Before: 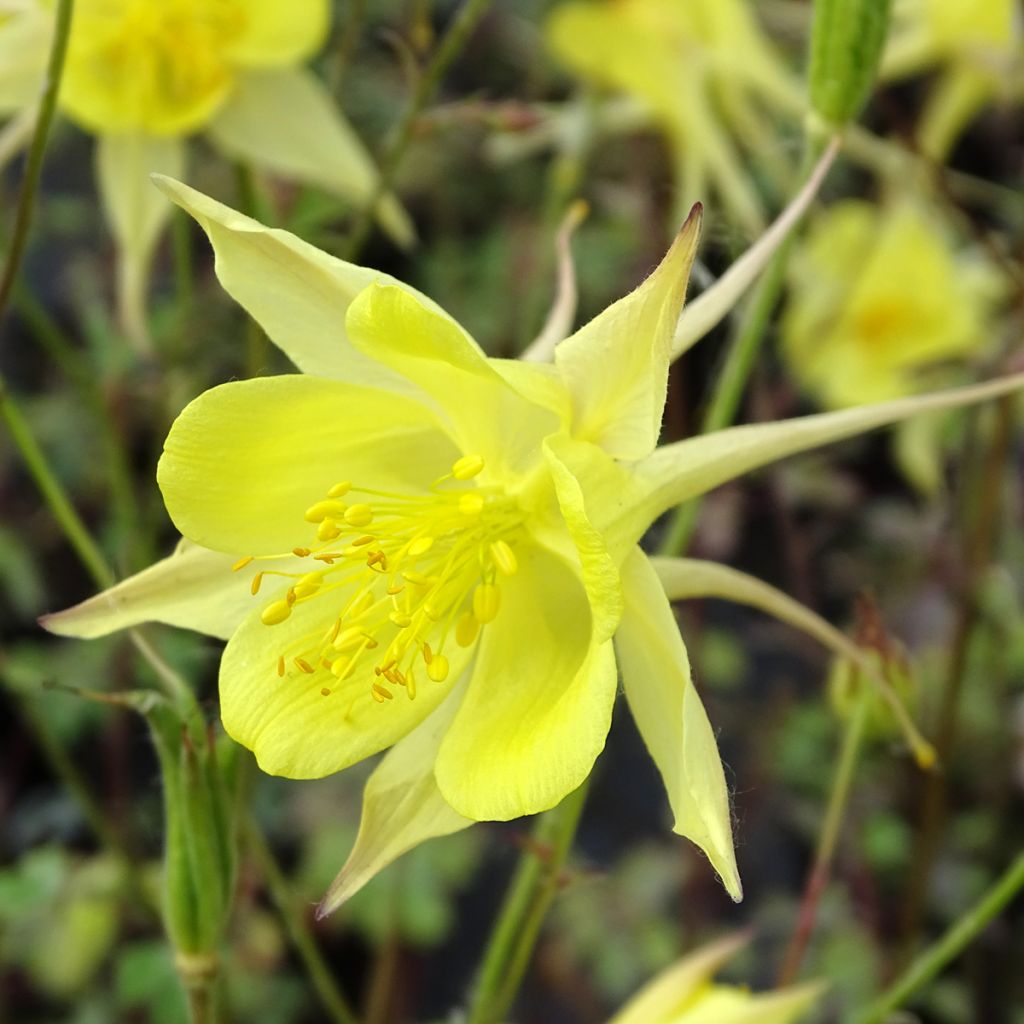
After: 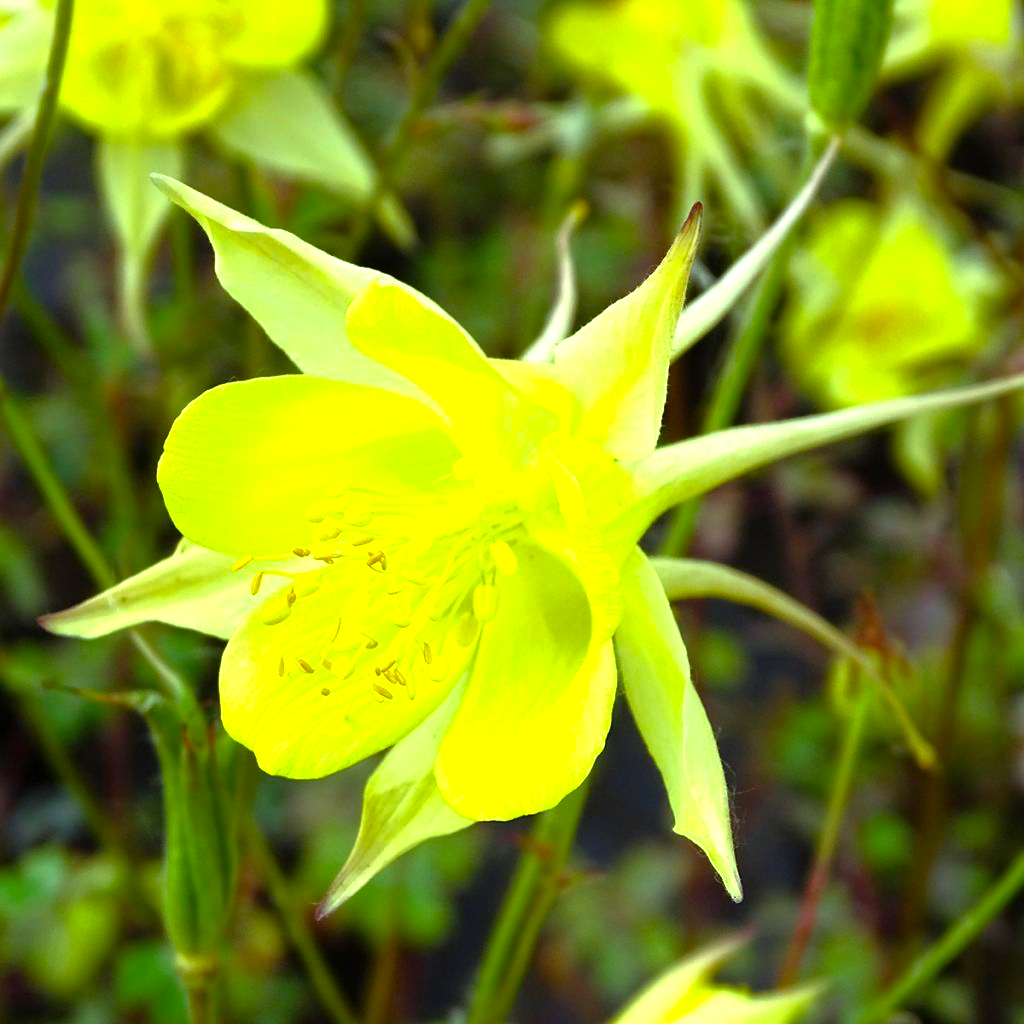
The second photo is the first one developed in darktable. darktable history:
color balance rgb: highlights gain › luminance 15.636%, highlights gain › chroma 3.934%, highlights gain › hue 206.03°, linear chroma grading › shadows -9.421%, linear chroma grading › global chroma 20.029%, perceptual saturation grading › global saturation 20.928%, perceptual saturation grading › highlights -19.719%, perceptual saturation grading › shadows 29.587%, global vibrance 9.319%
tone equalizer: -8 EV 0.001 EV, -7 EV -0.002 EV, -6 EV 0.003 EV, -5 EV -0.038 EV, -4 EV -0.135 EV, -3 EV -0.185 EV, -2 EV 0.215 EV, -1 EV 0.706 EV, +0 EV 0.484 EV, edges refinement/feathering 500, mask exposure compensation -1.57 EV, preserve details no
